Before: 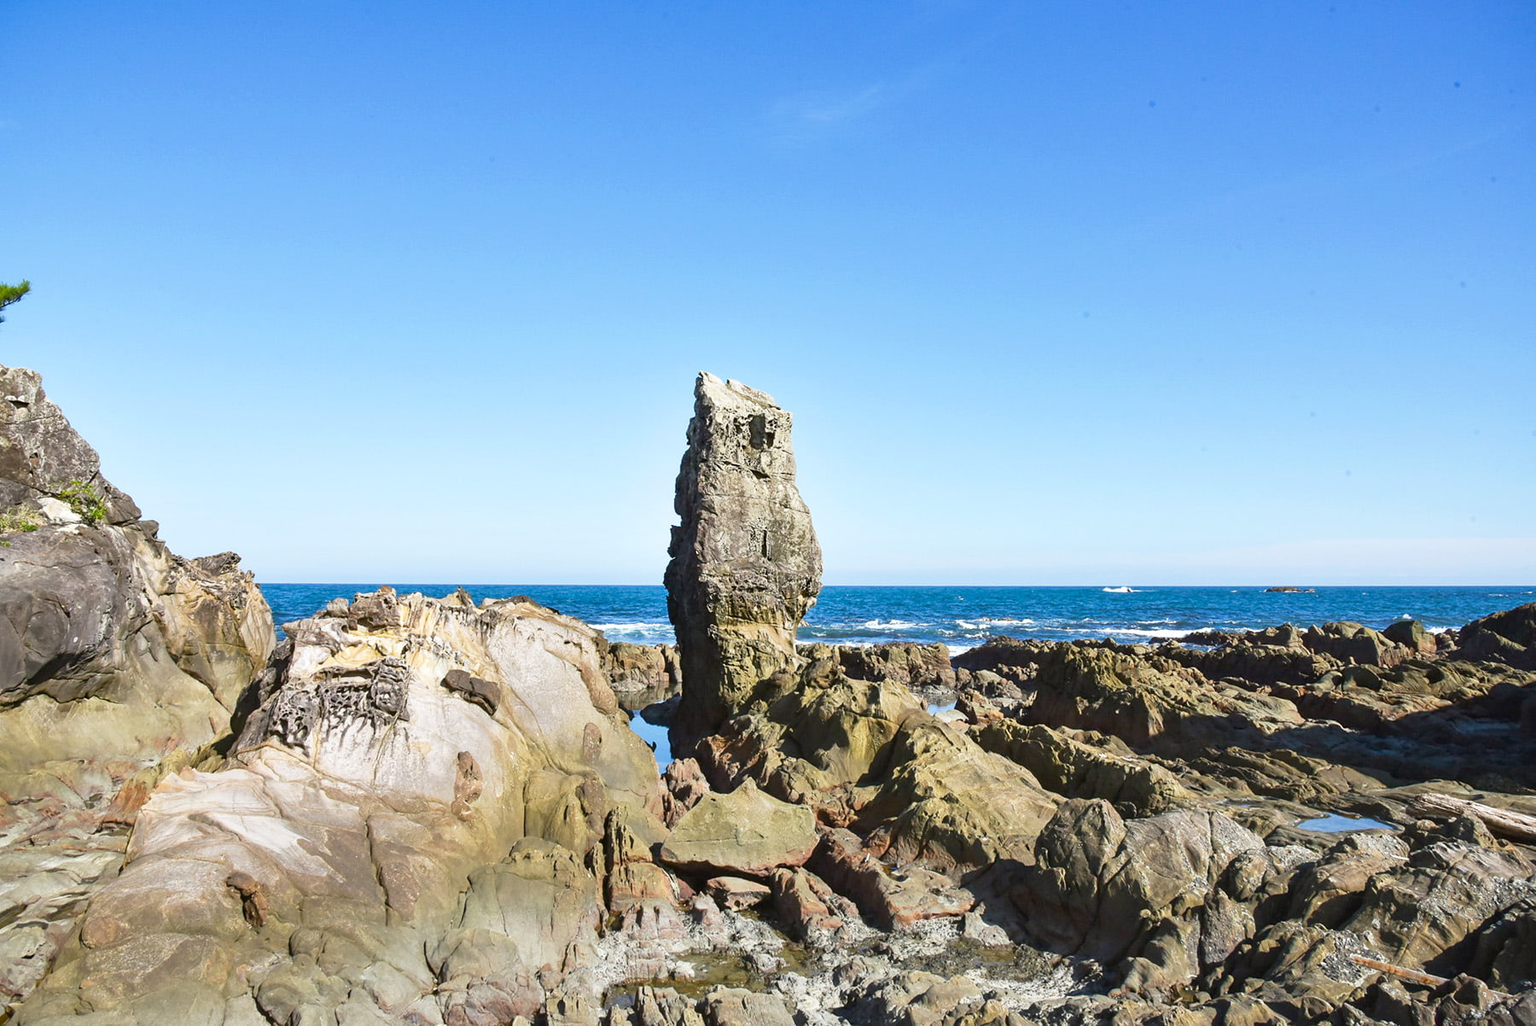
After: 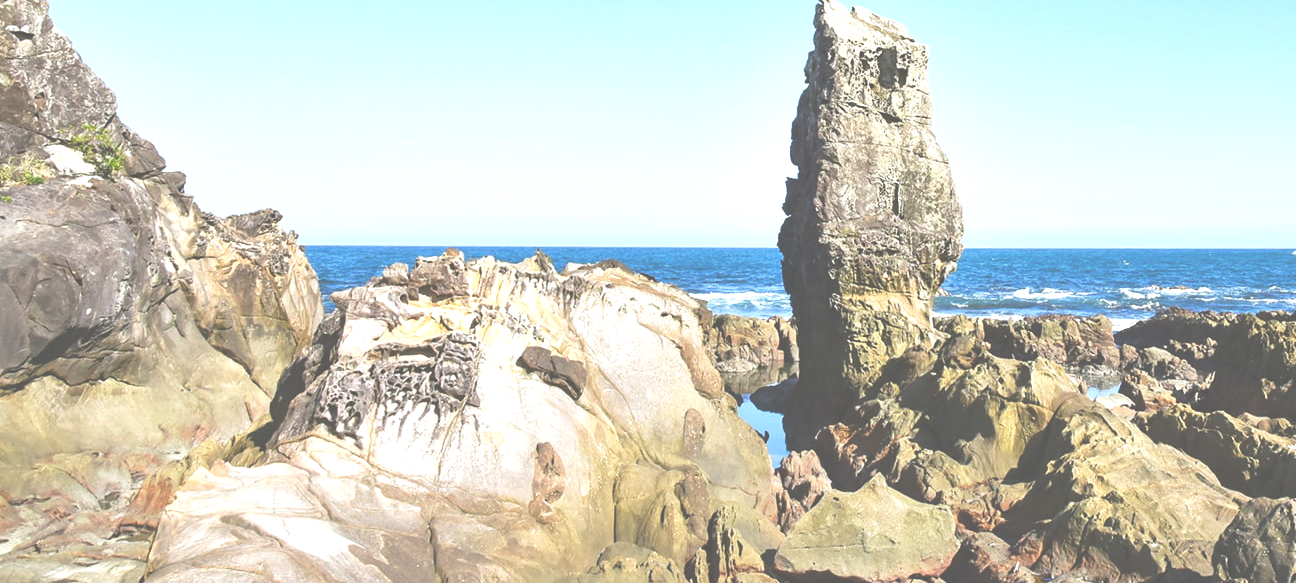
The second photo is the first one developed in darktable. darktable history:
crop: top 36.498%, right 27.964%, bottom 14.995%
exposure: black level correction -0.071, exposure 0.5 EV, compensate highlight preservation false
